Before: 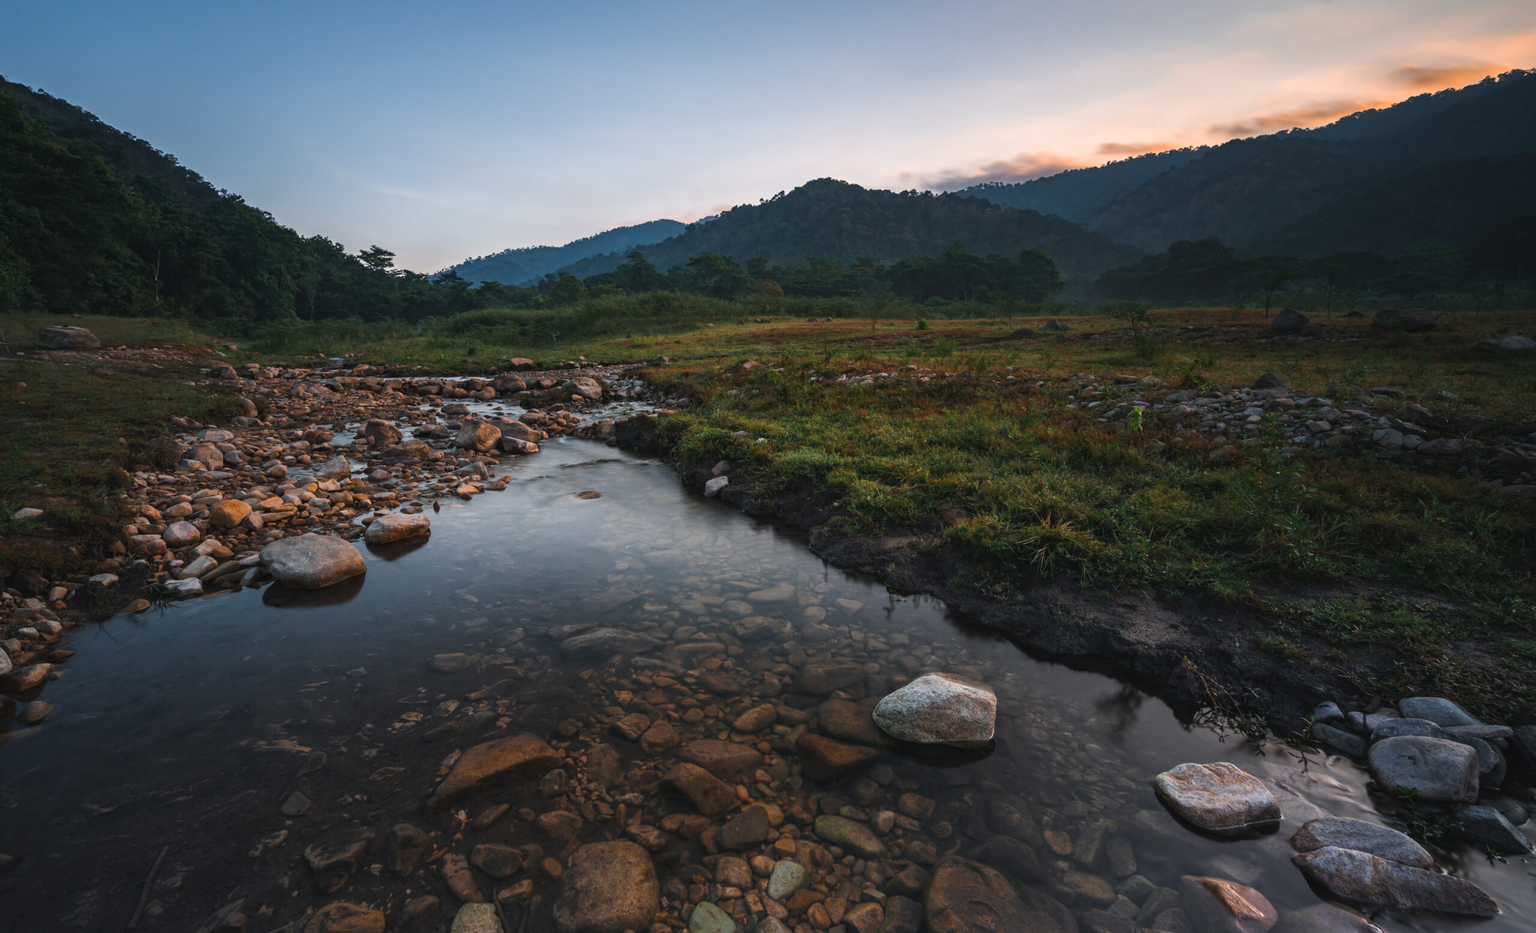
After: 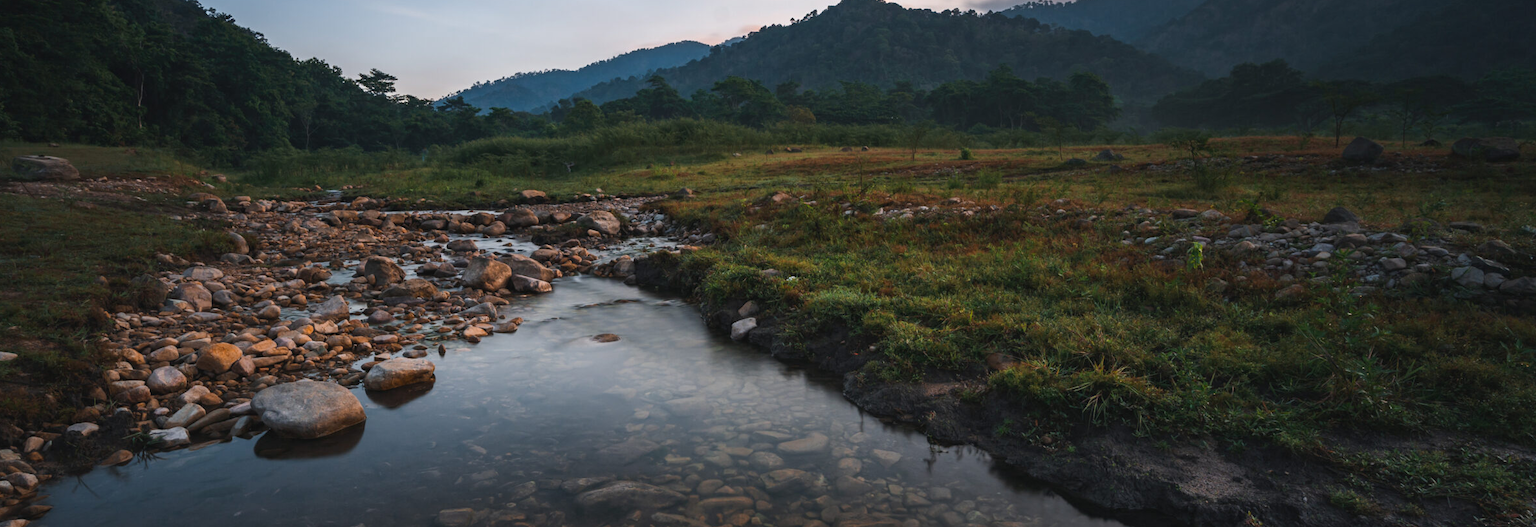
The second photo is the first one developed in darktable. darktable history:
crop: left 1.767%, top 19.533%, right 5.466%, bottom 28.045%
